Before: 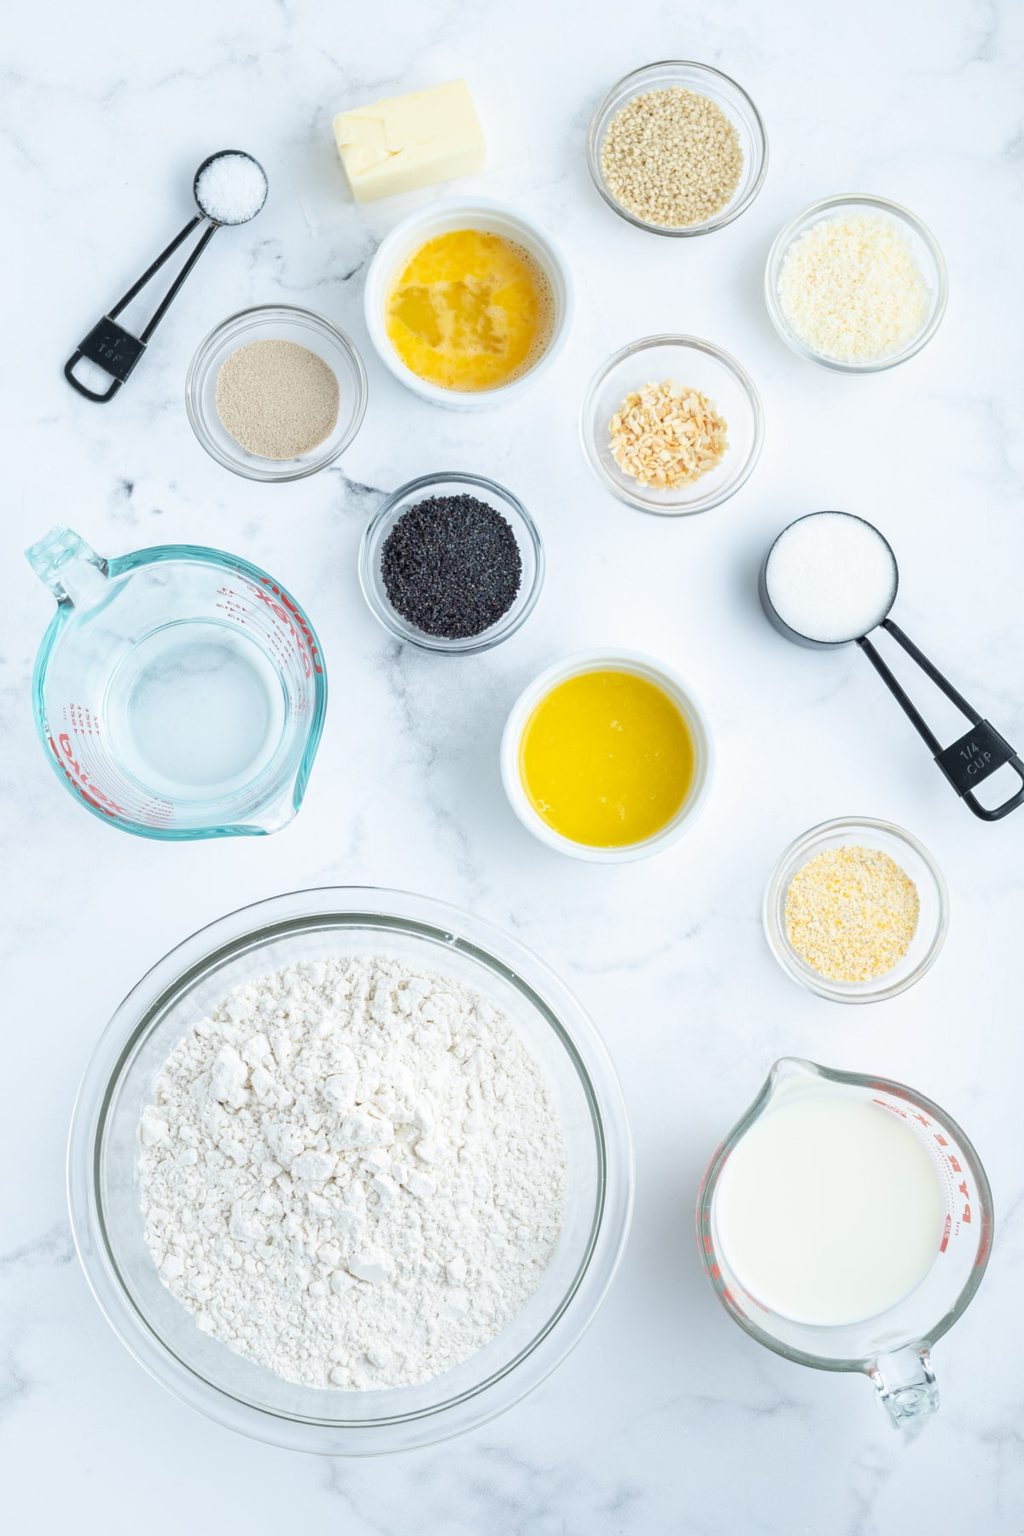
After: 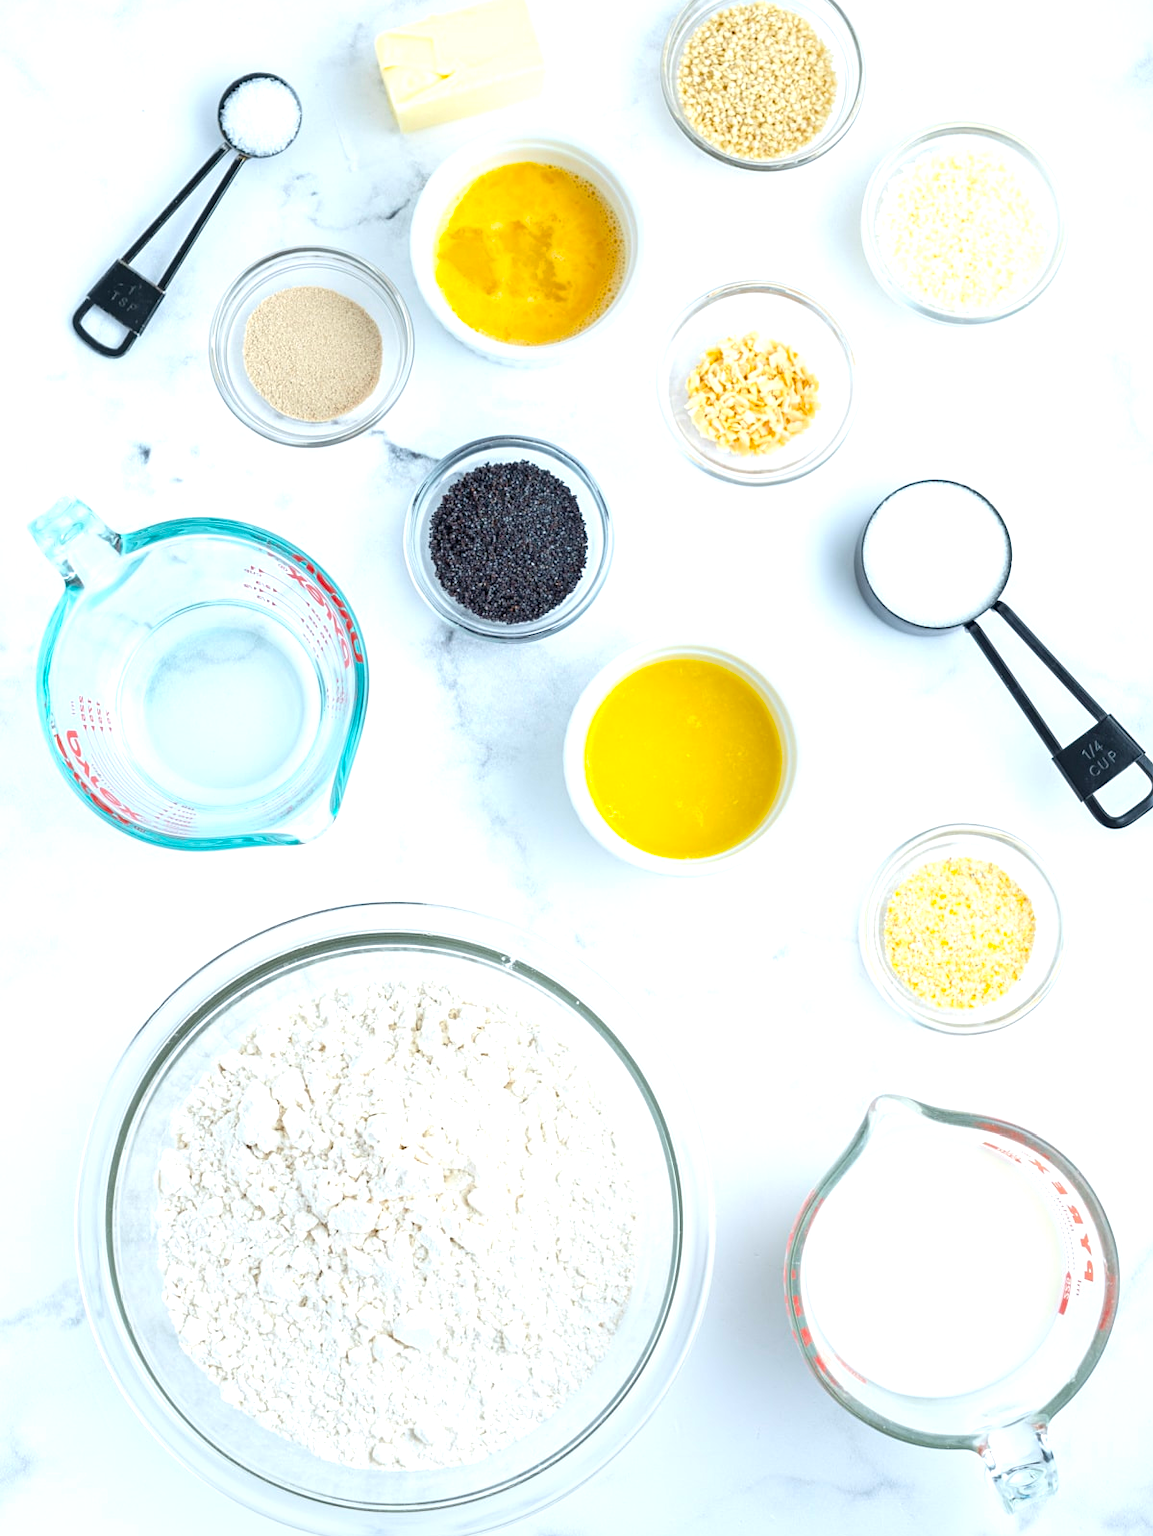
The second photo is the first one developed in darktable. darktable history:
sharpen: amount 0.2
color balance rgb: perceptual saturation grading › global saturation 36%, perceptual brilliance grading › global brilliance 10%, global vibrance 20%
crop and rotate: top 5.609%, bottom 5.609%
exposure: compensate highlight preservation false
